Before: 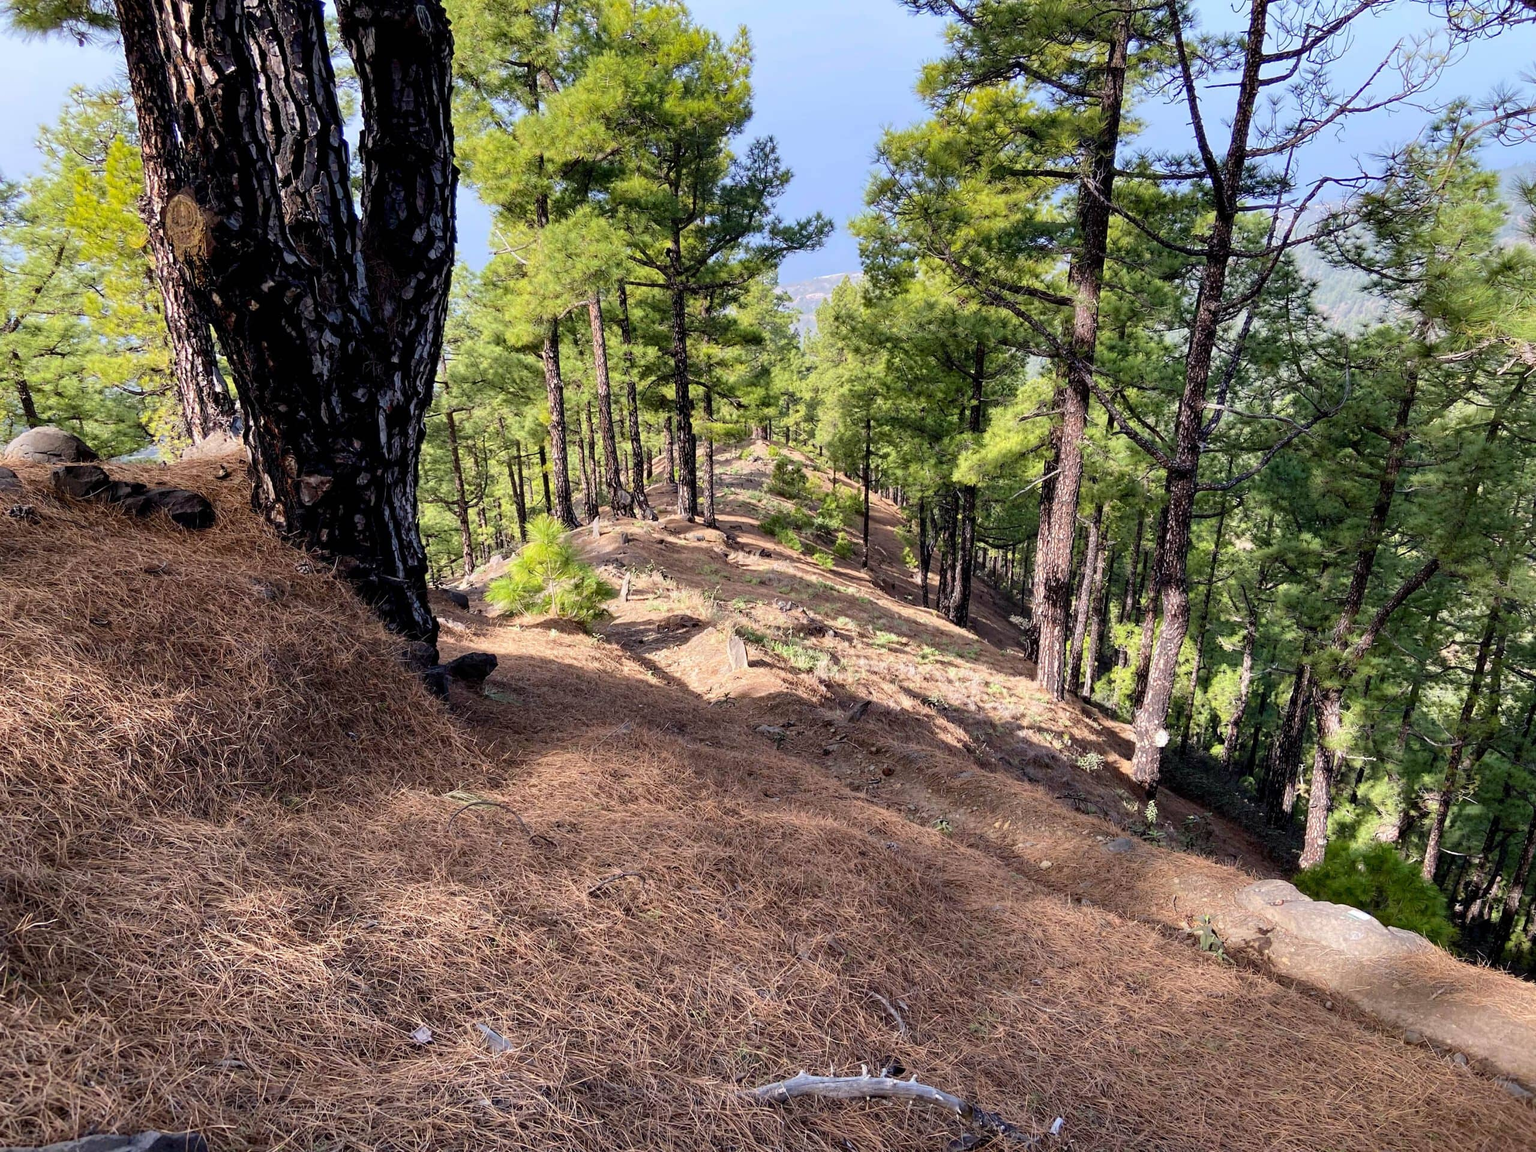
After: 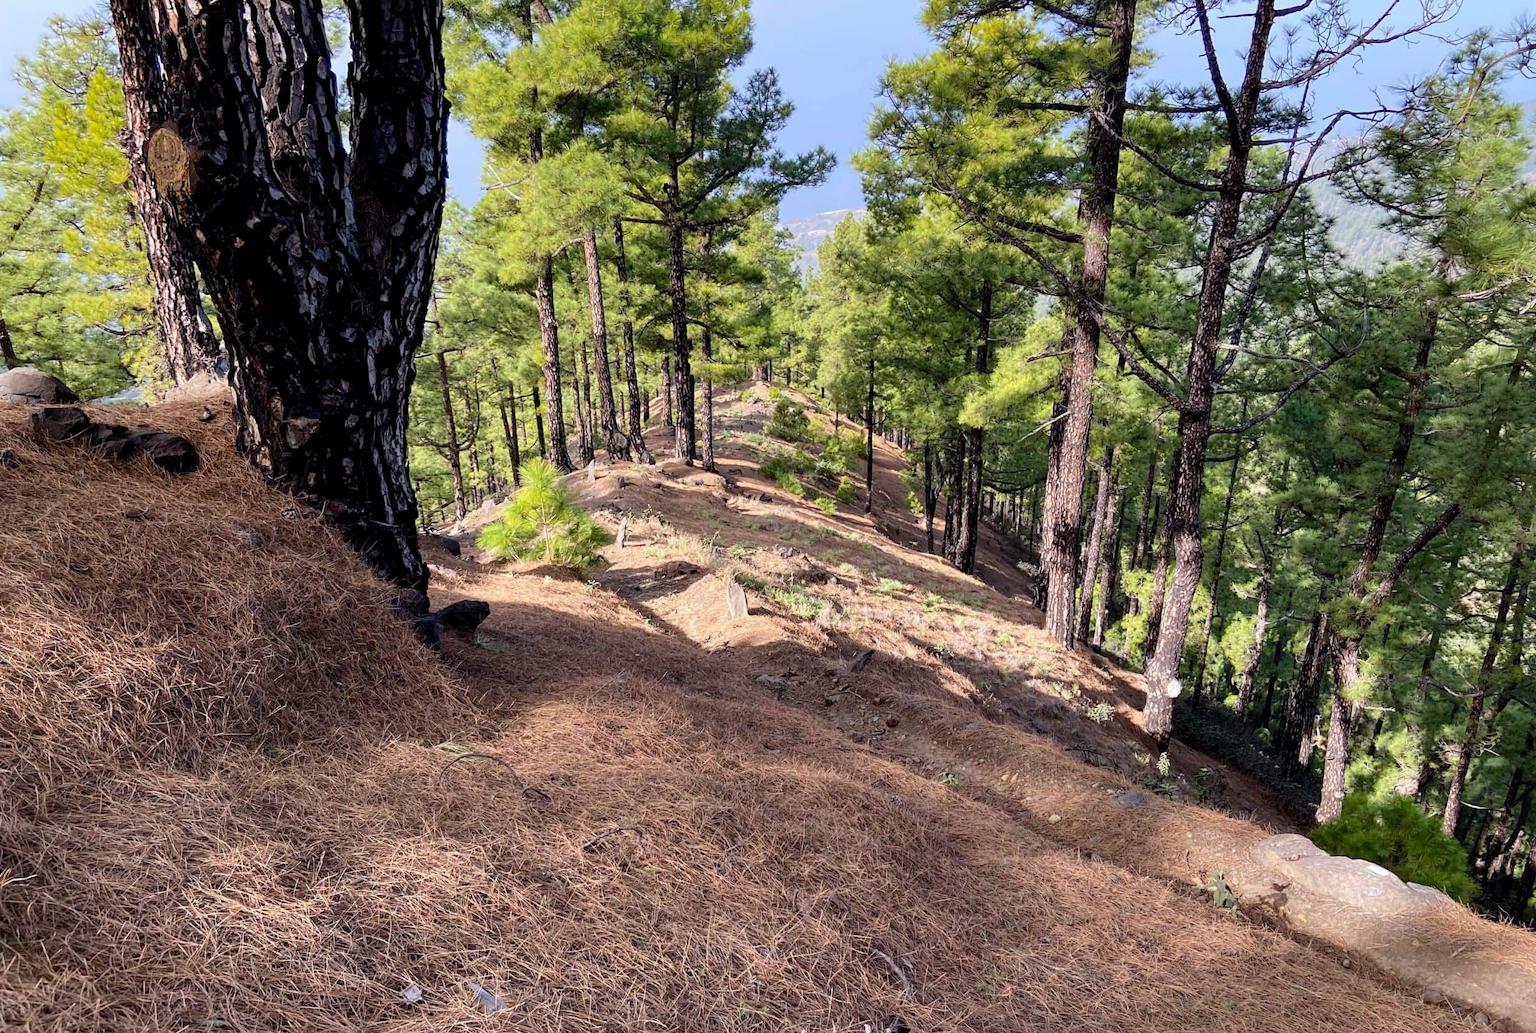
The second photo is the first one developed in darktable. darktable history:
crop: left 1.478%, top 6.116%, right 1.43%, bottom 6.781%
